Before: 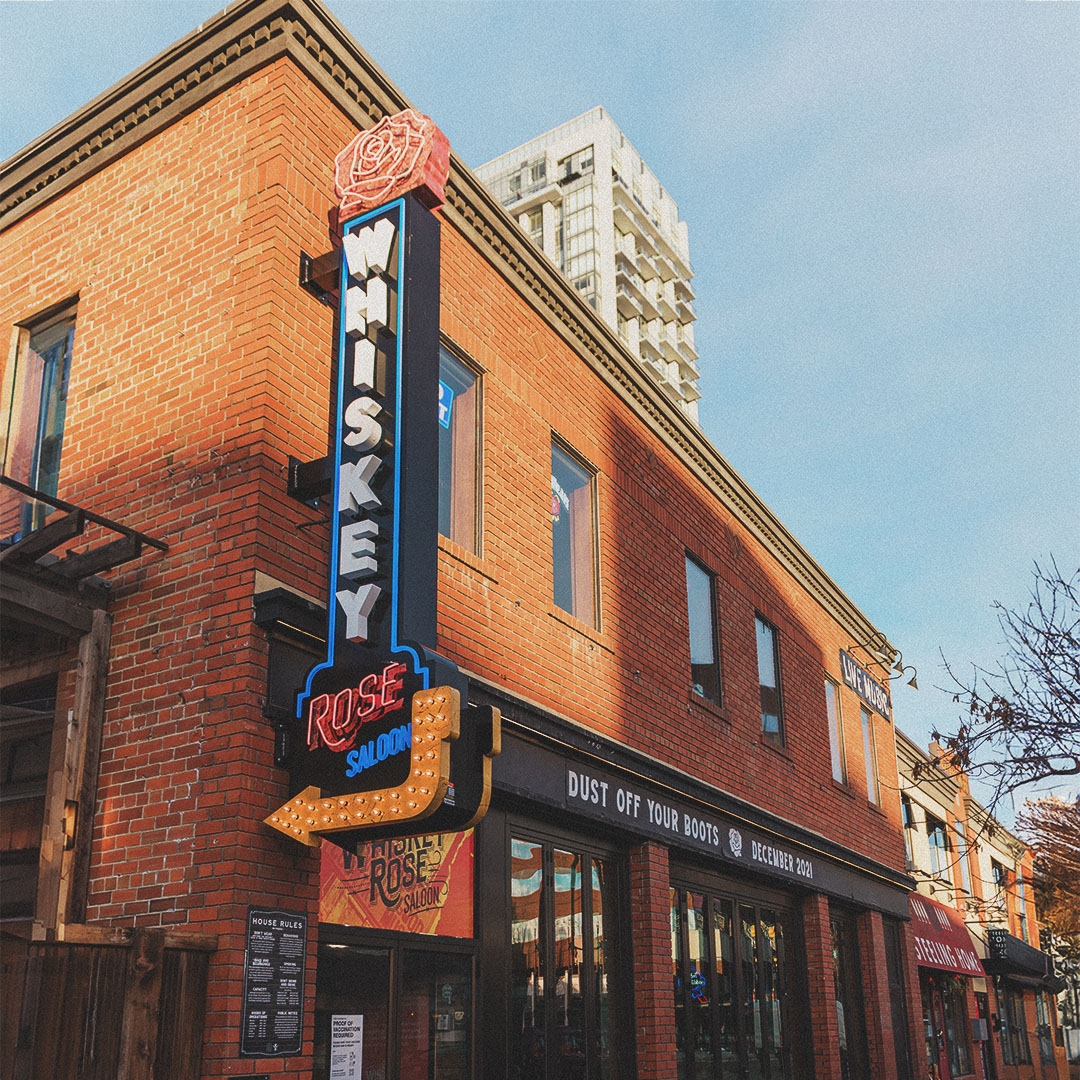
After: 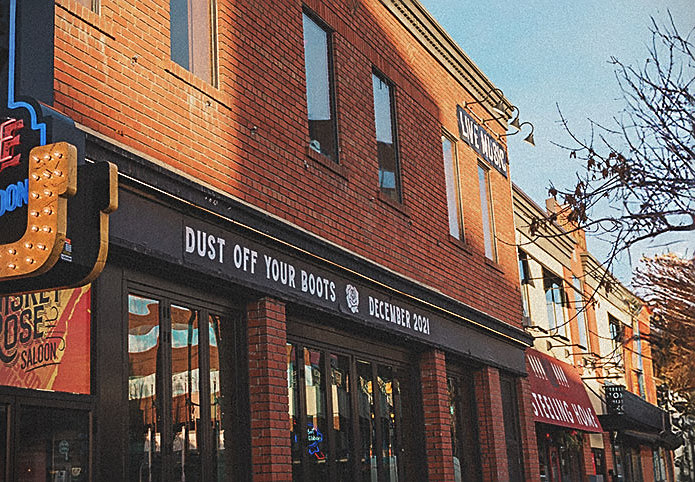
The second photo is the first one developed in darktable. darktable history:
sharpen: amount 0.498
exposure: compensate exposure bias true, compensate highlight preservation false
crop and rotate: left 35.615%, top 50.408%, bottom 4.9%
vignetting: fall-off start 91.68%, center (0.04, -0.088), dithering 16-bit output
